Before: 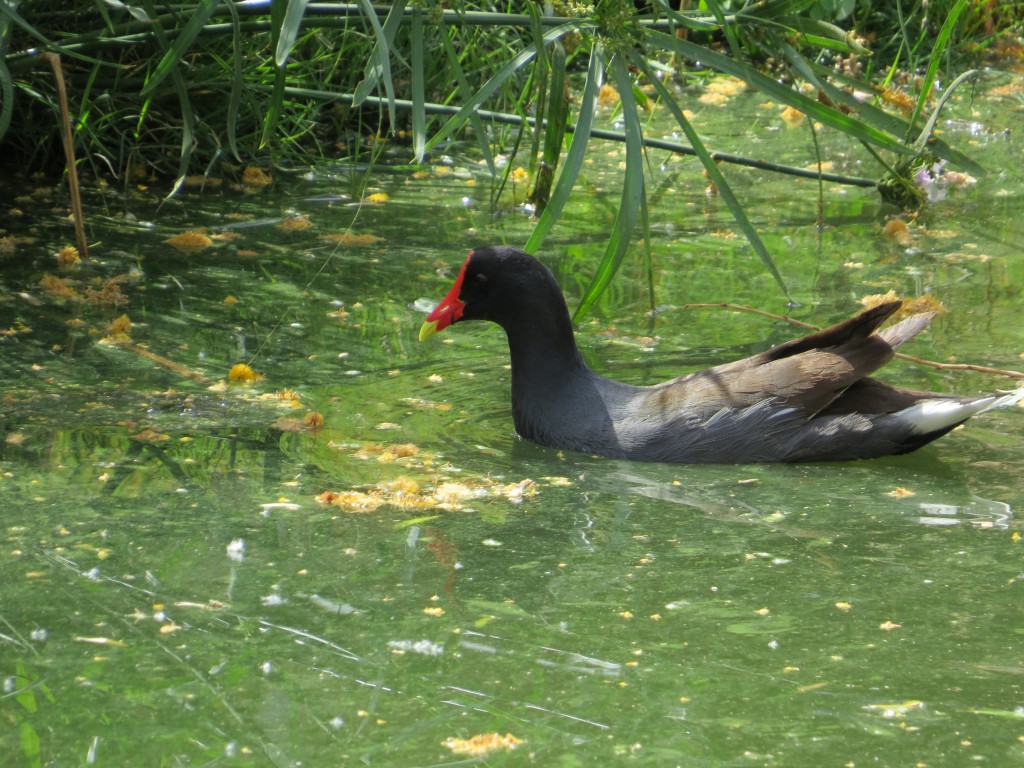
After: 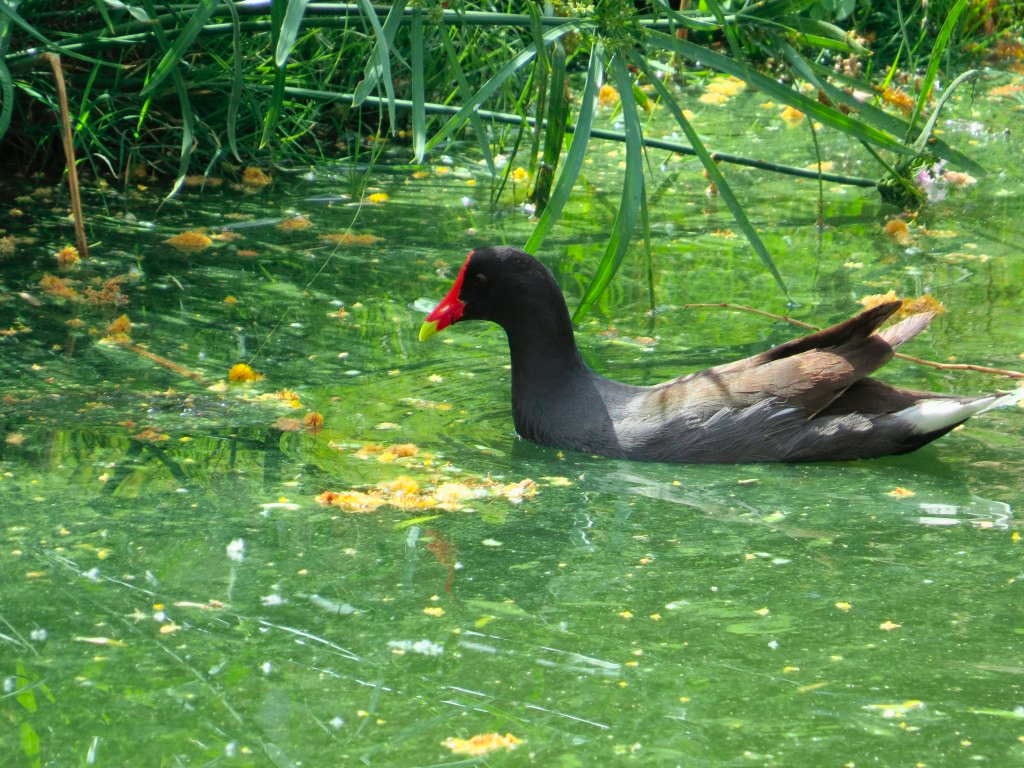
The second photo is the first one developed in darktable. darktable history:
tone curve: curves: ch0 [(0, 0) (0.051, 0.047) (0.102, 0.099) (0.236, 0.249) (0.429, 0.473) (0.67, 0.755) (0.875, 0.948) (1, 0.985)]; ch1 [(0, 0) (0.339, 0.298) (0.402, 0.363) (0.453, 0.413) (0.485, 0.469) (0.494, 0.493) (0.504, 0.502) (0.515, 0.526) (0.563, 0.591) (0.597, 0.639) (0.834, 0.888) (1, 1)]; ch2 [(0, 0) (0.362, 0.353) (0.425, 0.439) (0.501, 0.501) (0.537, 0.538) (0.58, 0.59) (0.642, 0.669) (0.773, 0.856) (1, 1)], color space Lab, independent channels, preserve colors none
shadows and highlights: highlights color adjustment 0.477%, soften with gaussian
